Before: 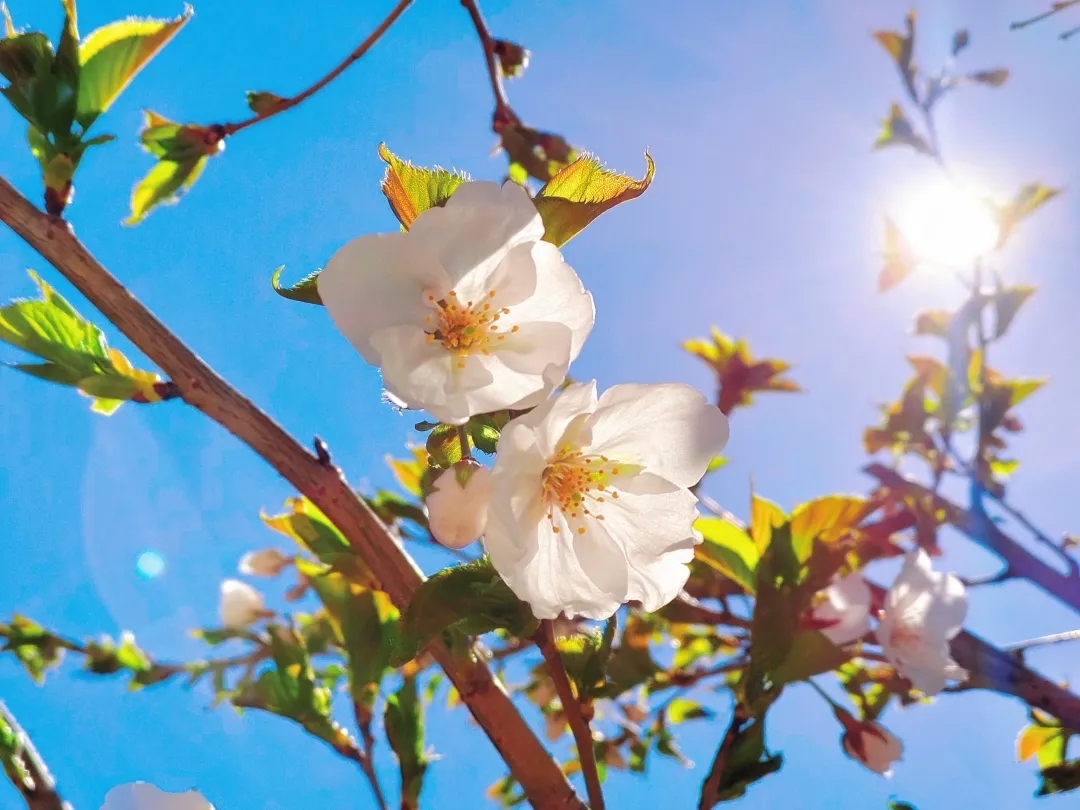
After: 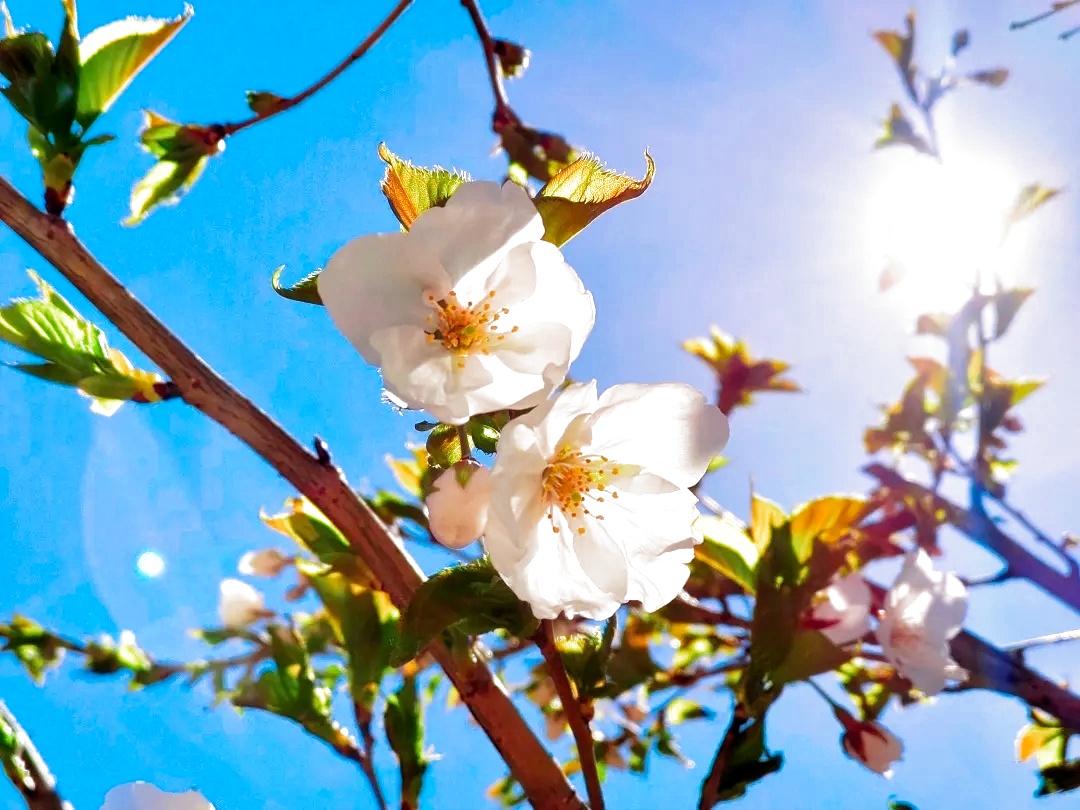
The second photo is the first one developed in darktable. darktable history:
local contrast: mode bilateral grid, contrast 20, coarseness 50, detail 119%, midtone range 0.2
filmic rgb: black relative exposure -8.27 EV, white relative exposure 2.2 EV, target white luminance 99.857%, hardness 7.07, latitude 74.53%, contrast 1.316, highlights saturation mix -2.83%, shadows ↔ highlights balance 30.28%, preserve chrominance no, color science v4 (2020), contrast in shadows soft
